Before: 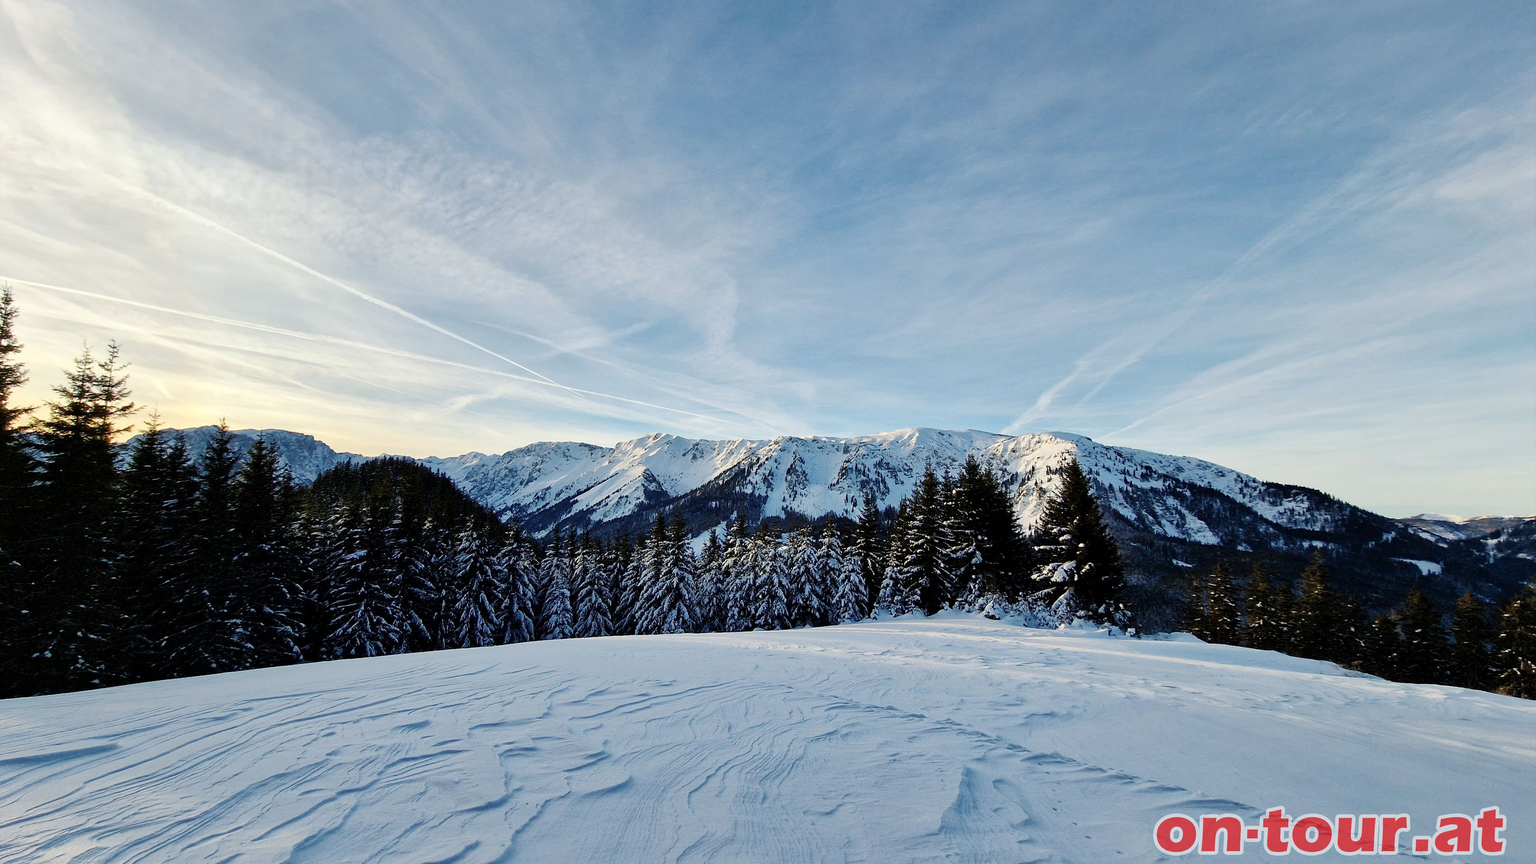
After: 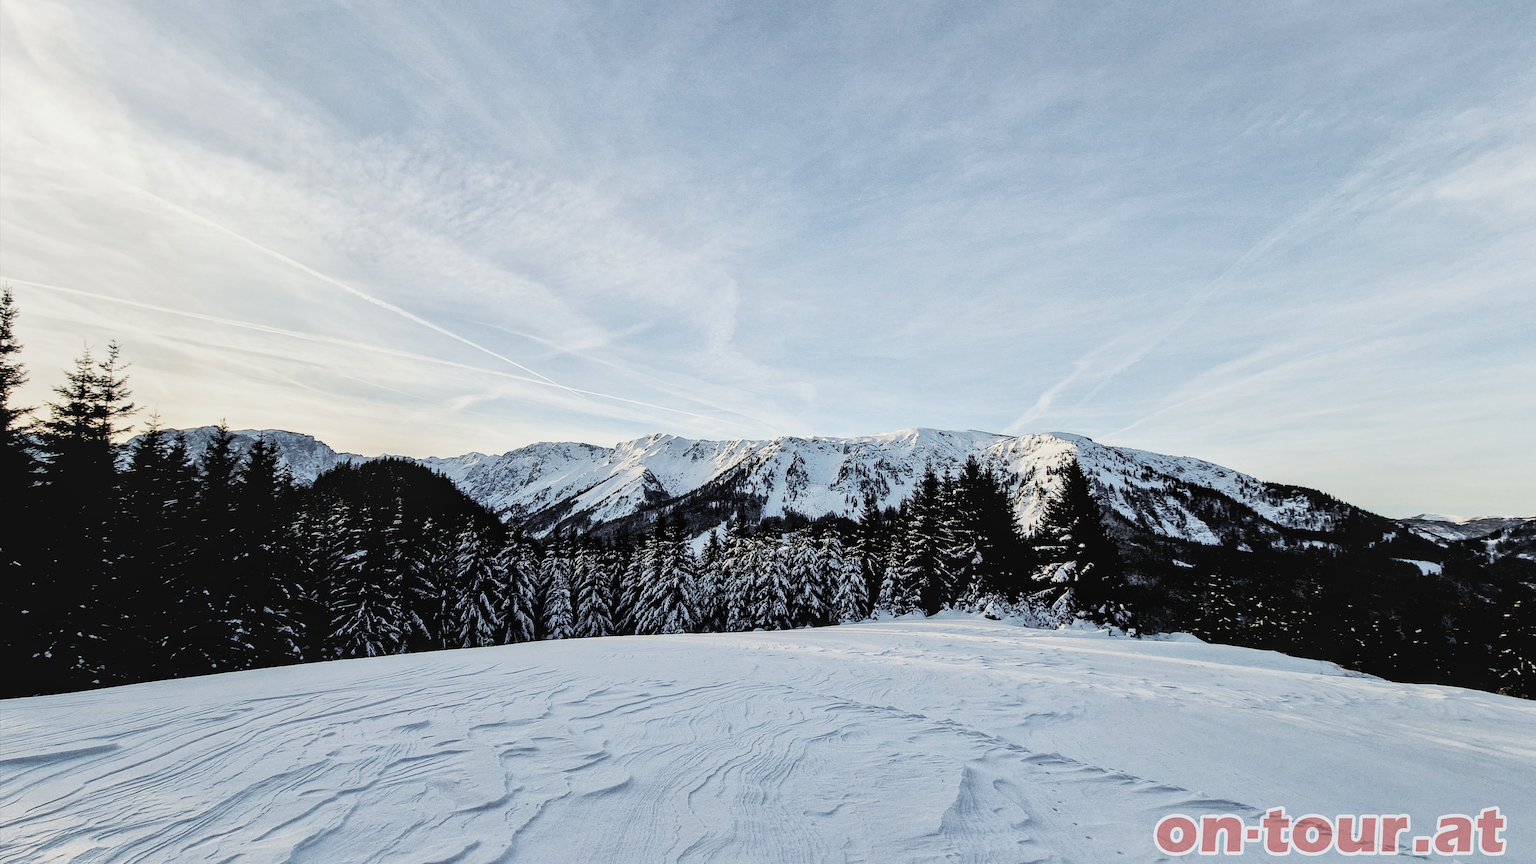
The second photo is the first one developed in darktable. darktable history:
filmic rgb: black relative exposure -5.09 EV, white relative exposure 3.99 EV, hardness 2.9, contrast 1.3, highlights saturation mix -29.55%, color science v4 (2020)
color balance rgb: perceptual saturation grading › global saturation 65.175%, perceptual saturation grading › highlights 49.468%, perceptual saturation grading › shadows 29.783%, perceptual brilliance grading › global brilliance 15.68%, perceptual brilliance grading › shadows -34.563%, global vibrance 14.323%
local contrast: on, module defaults
